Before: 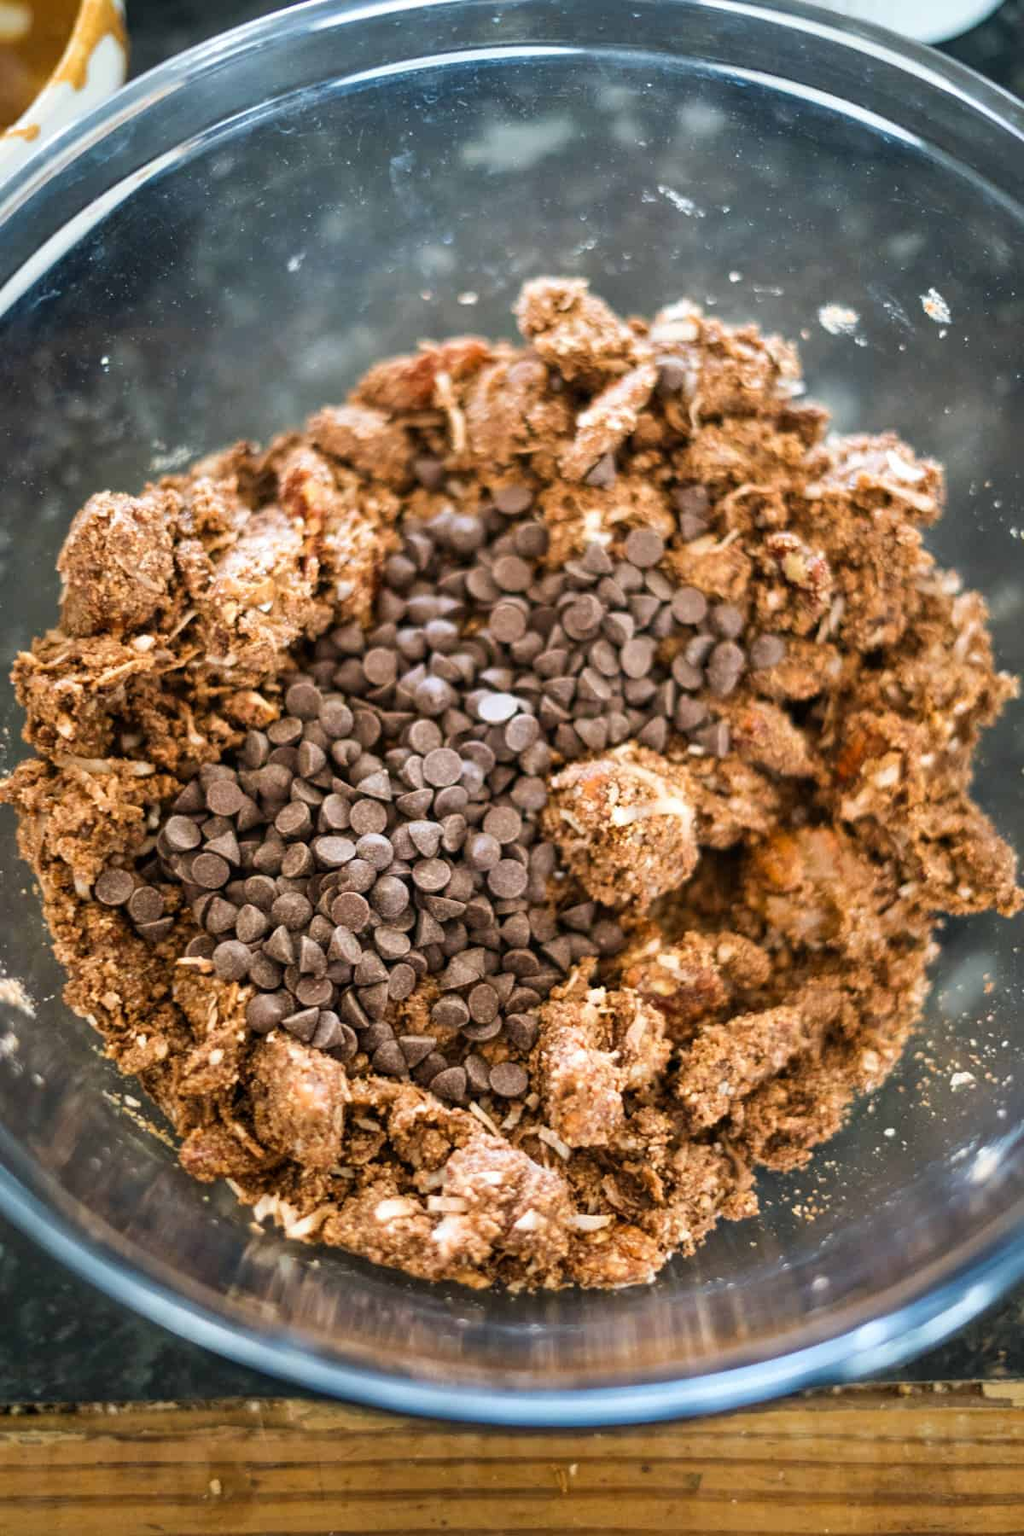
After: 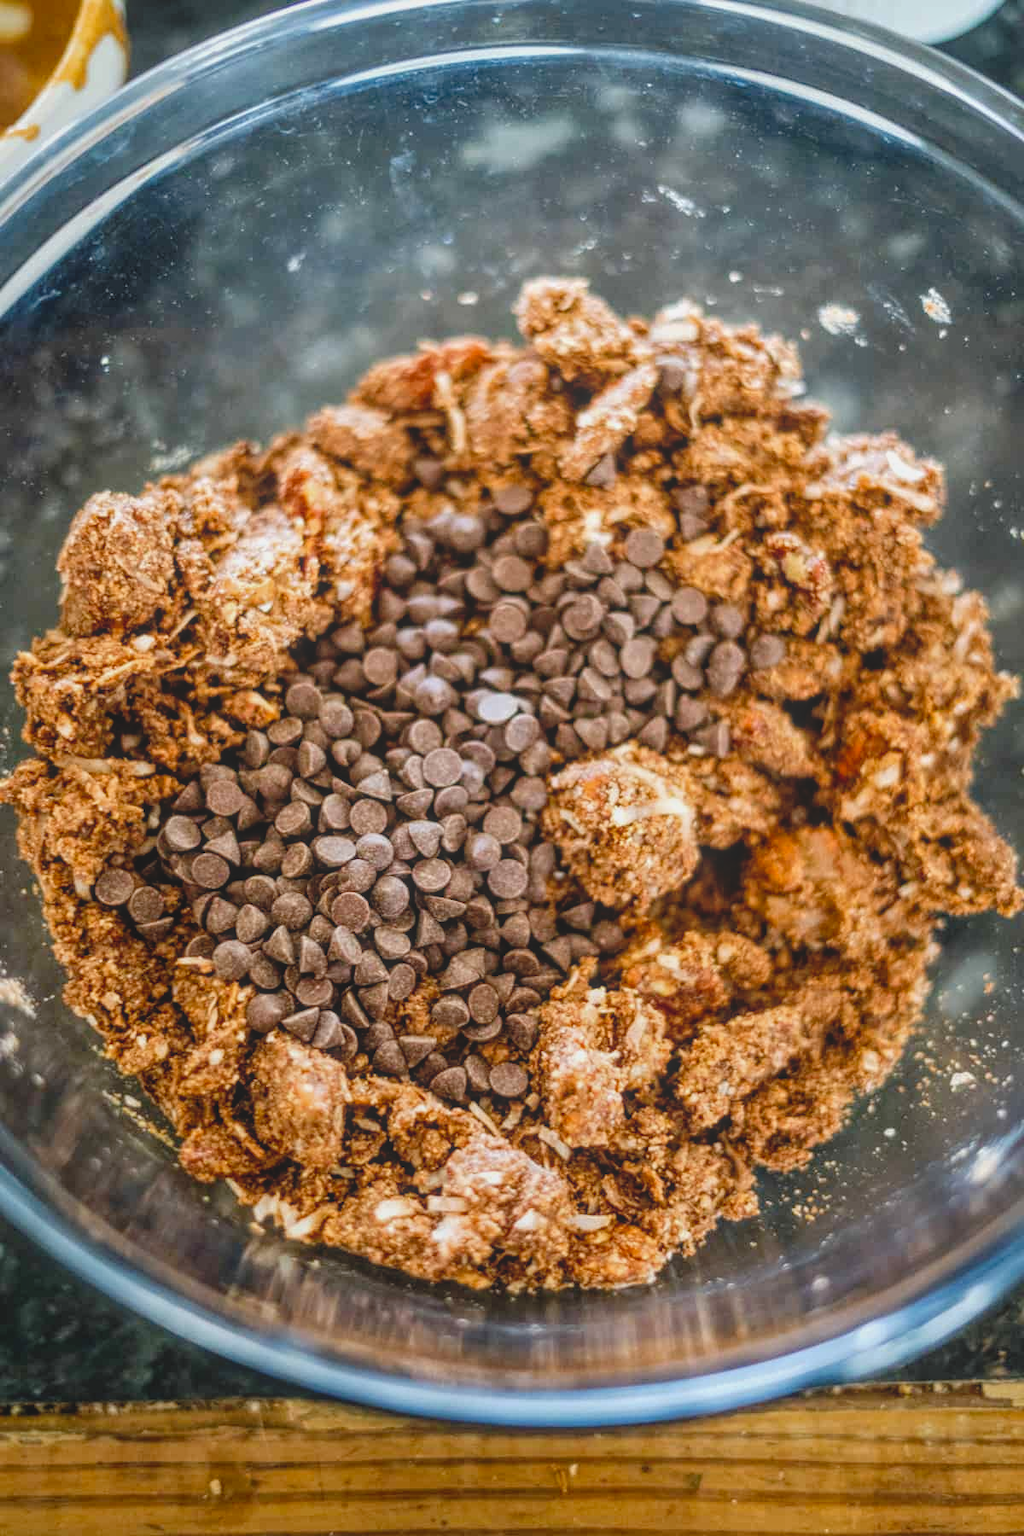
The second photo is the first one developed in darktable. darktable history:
tone curve: curves: ch0 [(0, 0) (0.003, 0.003) (0.011, 0.003) (0.025, 0.007) (0.044, 0.014) (0.069, 0.02) (0.1, 0.03) (0.136, 0.054) (0.177, 0.099) (0.224, 0.156) (0.277, 0.227) (0.335, 0.302) (0.399, 0.375) (0.468, 0.456) (0.543, 0.54) (0.623, 0.625) (0.709, 0.717) (0.801, 0.807) (0.898, 0.895) (1, 1)], preserve colors none
local contrast: highlights 73%, shadows 15%, midtone range 0.197
rotate and perspective: crop left 0, crop top 0
